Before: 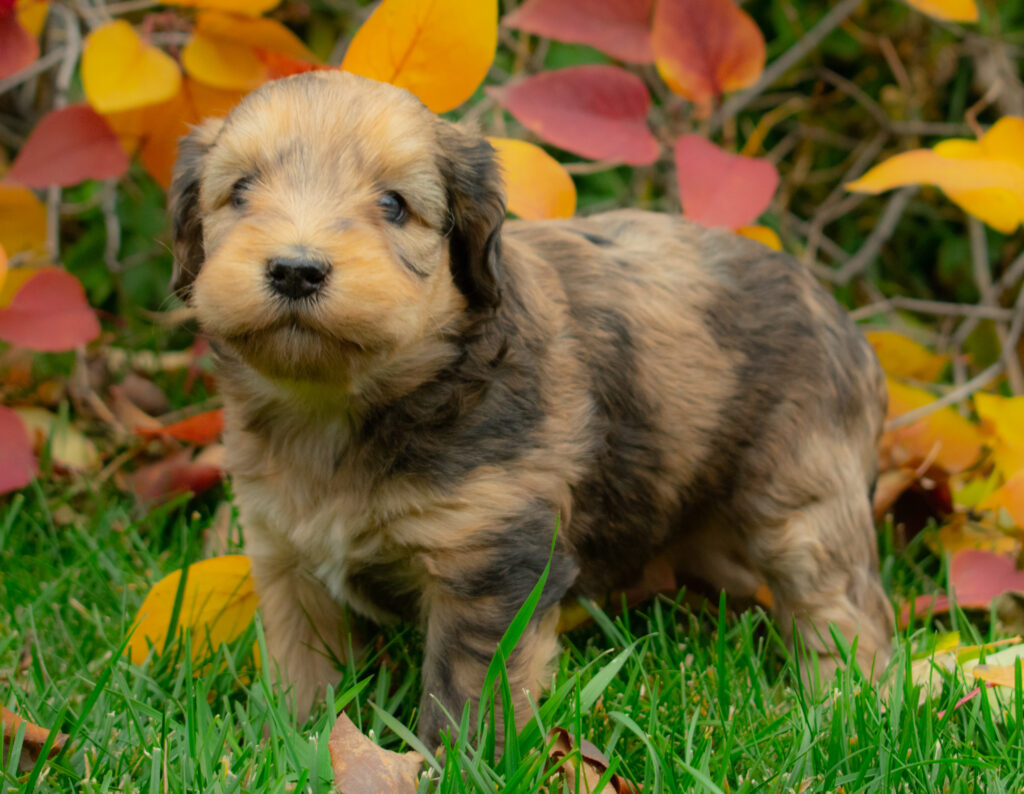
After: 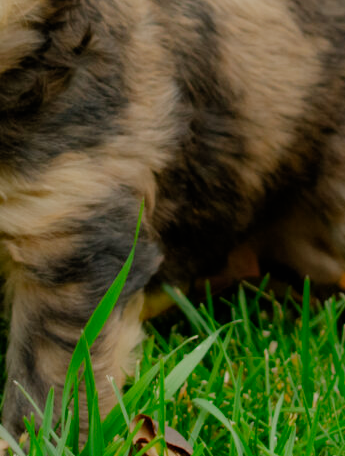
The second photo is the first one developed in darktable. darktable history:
filmic rgb: black relative exposure -7.65 EV, white relative exposure 4.56 EV, hardness 3.61, add noise in highlights 0, preserve chrominance no, color science v3 (2019), use custom middle-gray values true, contrast in highlights soft
crop: left 40.661%, top 39.483%, right 25.603%, bottom 3.076%
